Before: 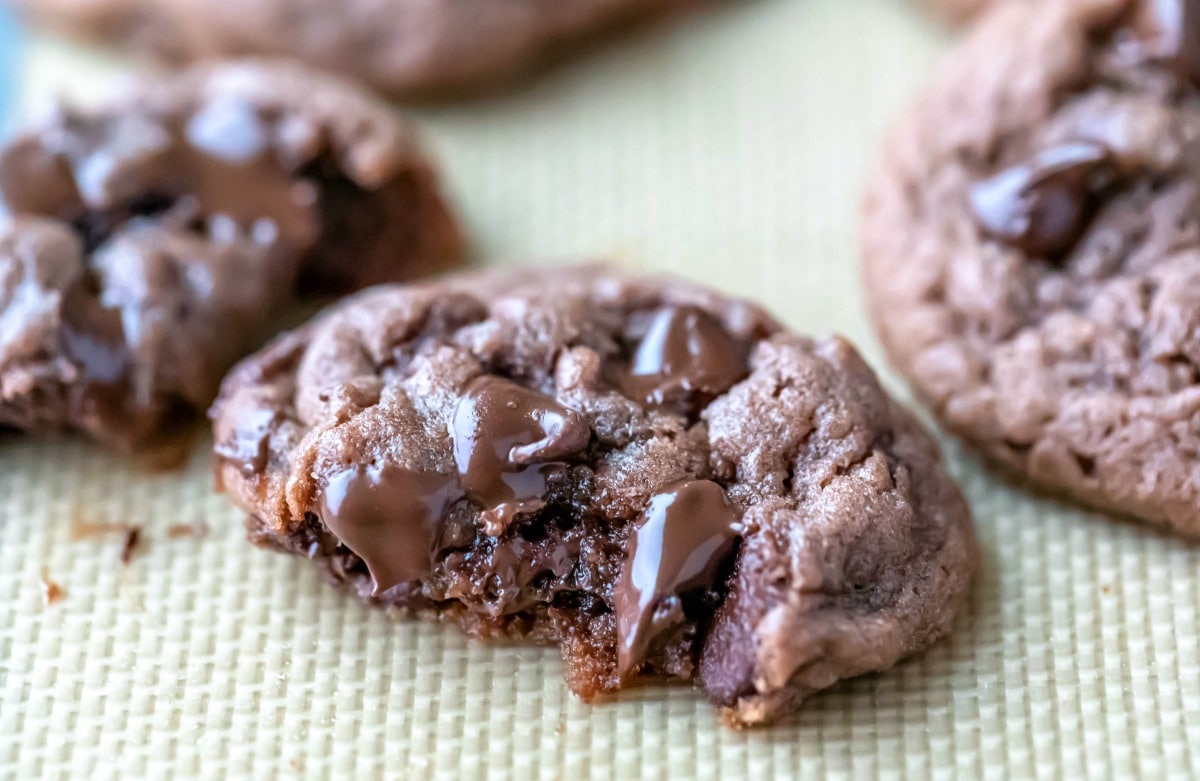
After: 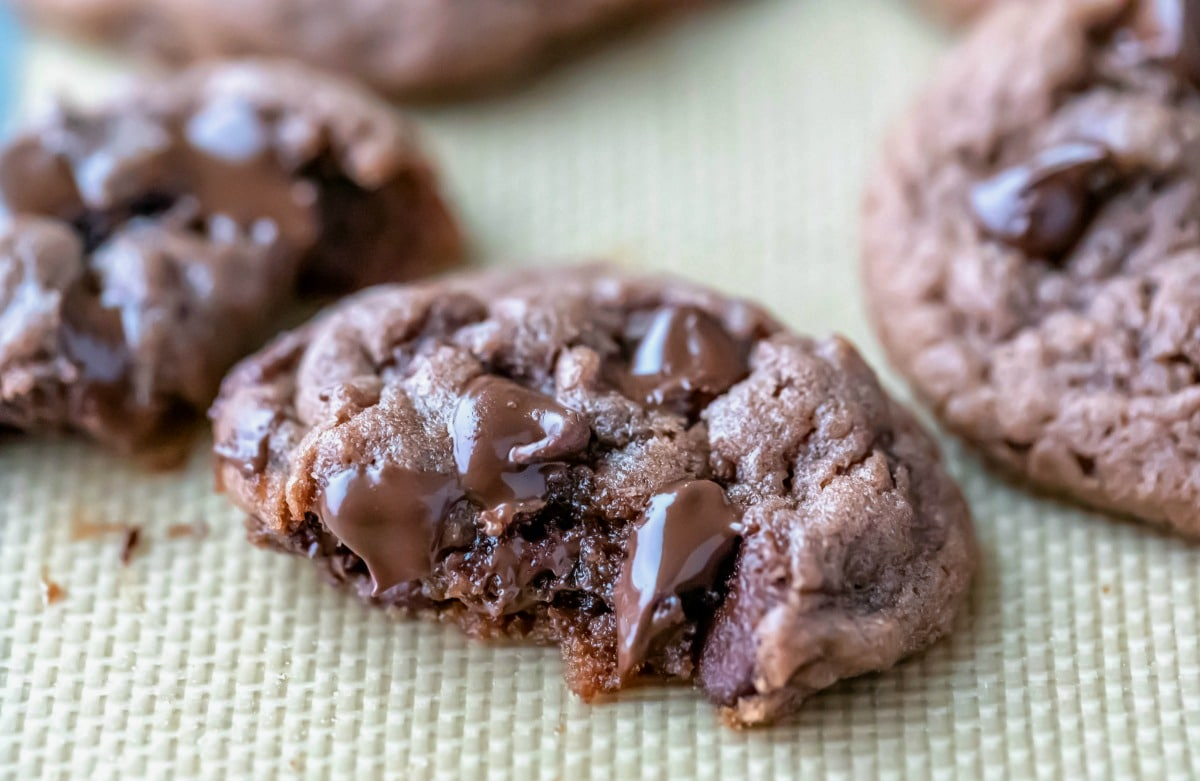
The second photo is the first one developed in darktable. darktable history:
shadows and highlights: shadows -20.63, white point adjustment -2.13, highlights -35.15
